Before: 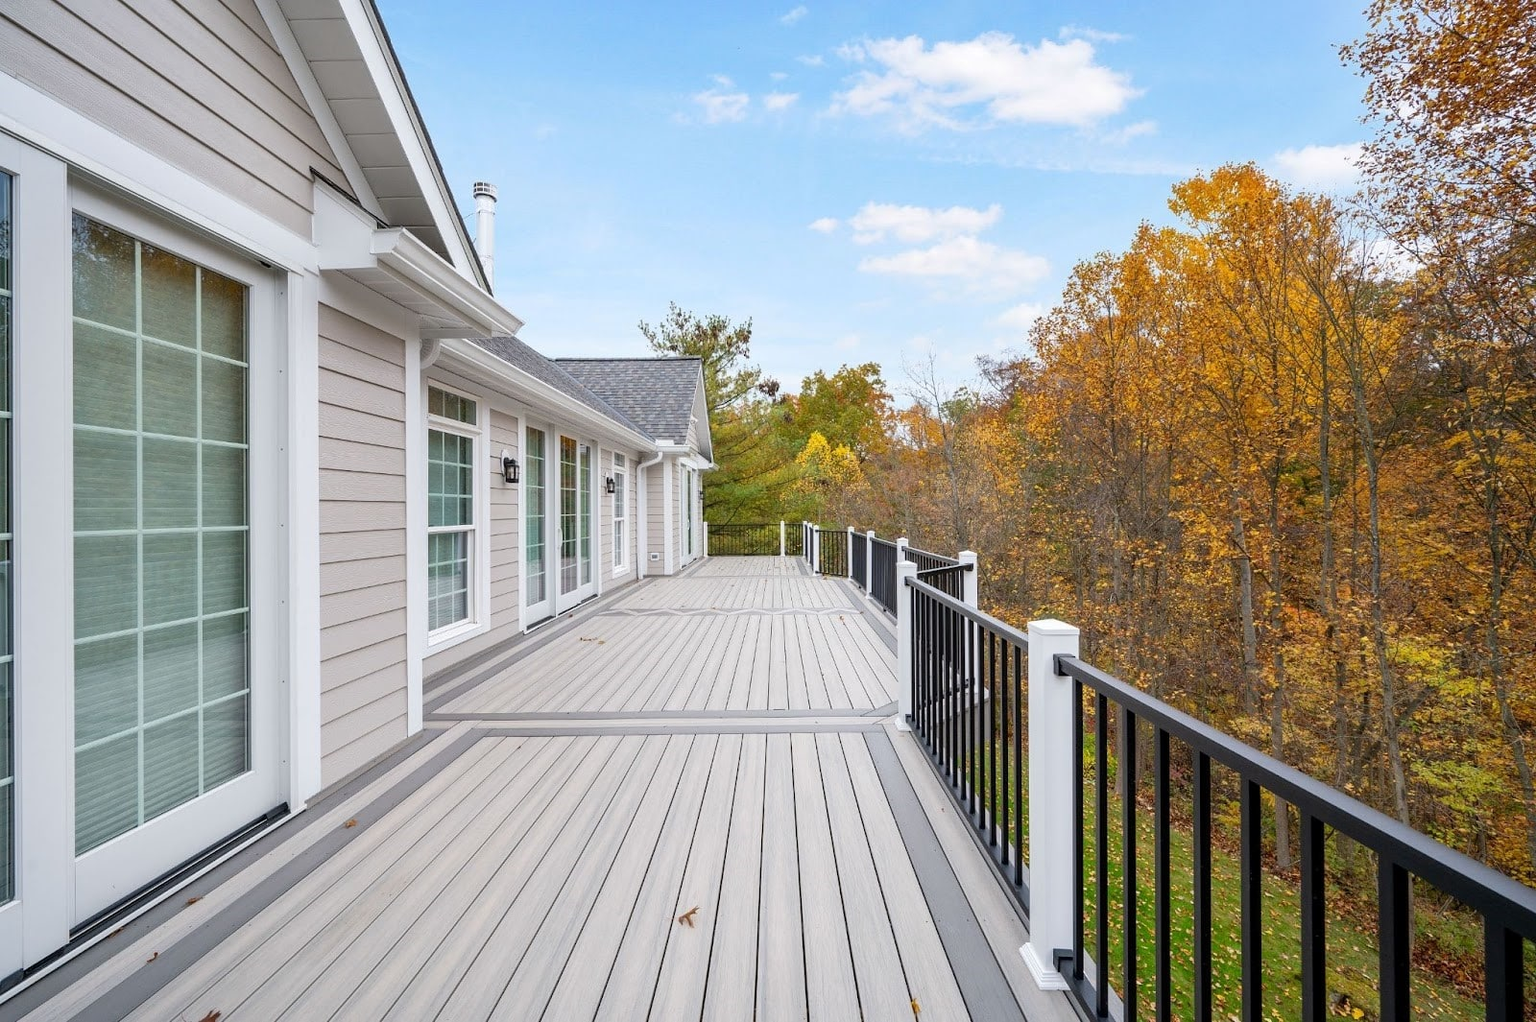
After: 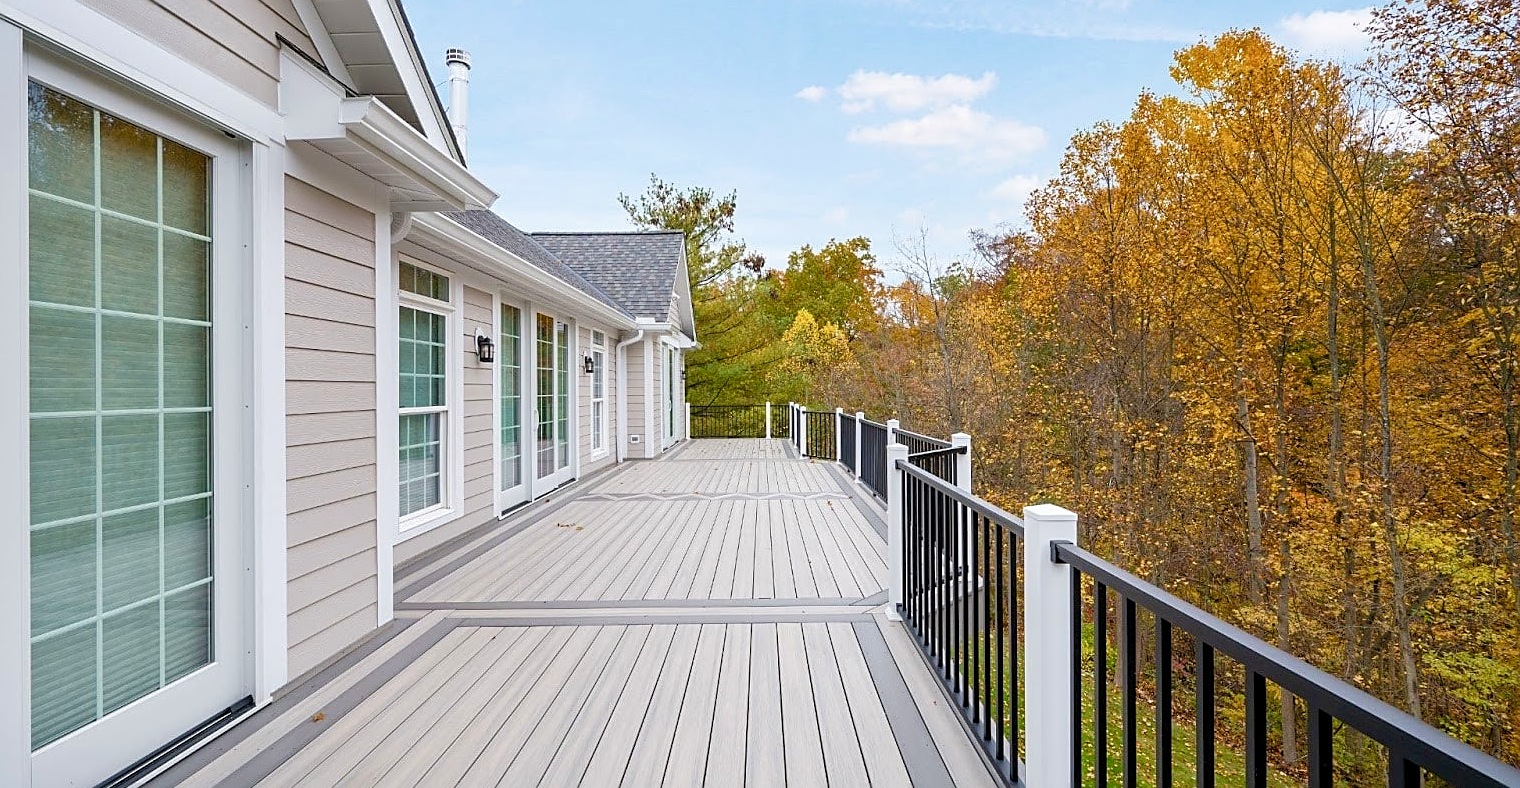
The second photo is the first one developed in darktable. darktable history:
color balance rgb: perceptual saturation grading › global saturation 35%, perceptual saturation grading › highlights -30%, perceptual saturation grading › shadows 35%, perceptual brilliance grading › global brilliance 3%, perceptual brilliance grading › highlights -3%, perceptual brilliance grading › shadows 3%
velvia: on, module defaults
color correction: saturation 0.8
sharpen: on, module defaults
white balance: emerald 1
crop and rotate: left 2.991%, top 13.302%, right 1.981%, bottom 12.636%
